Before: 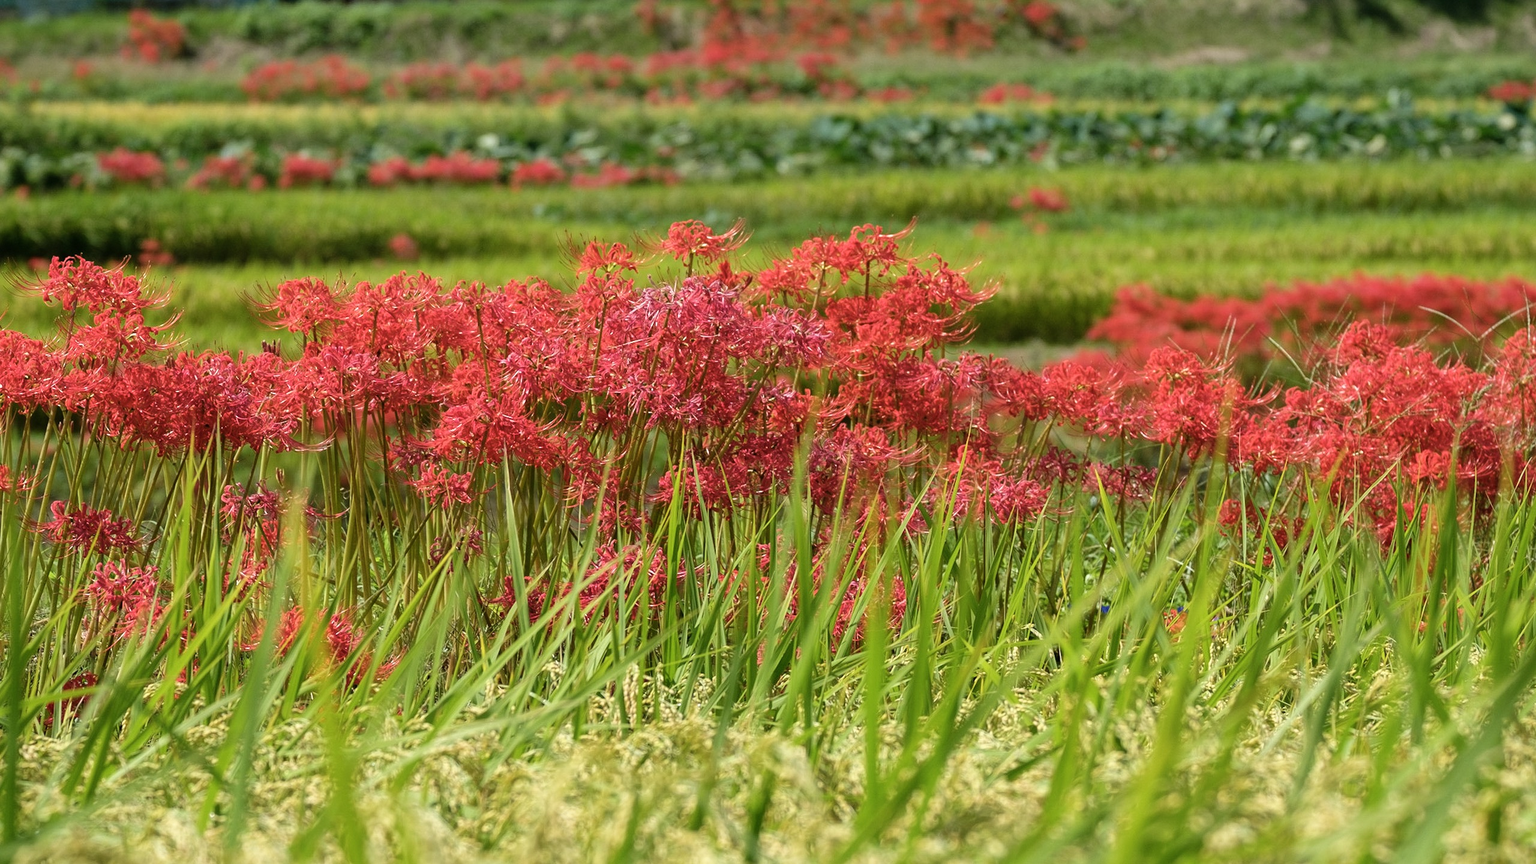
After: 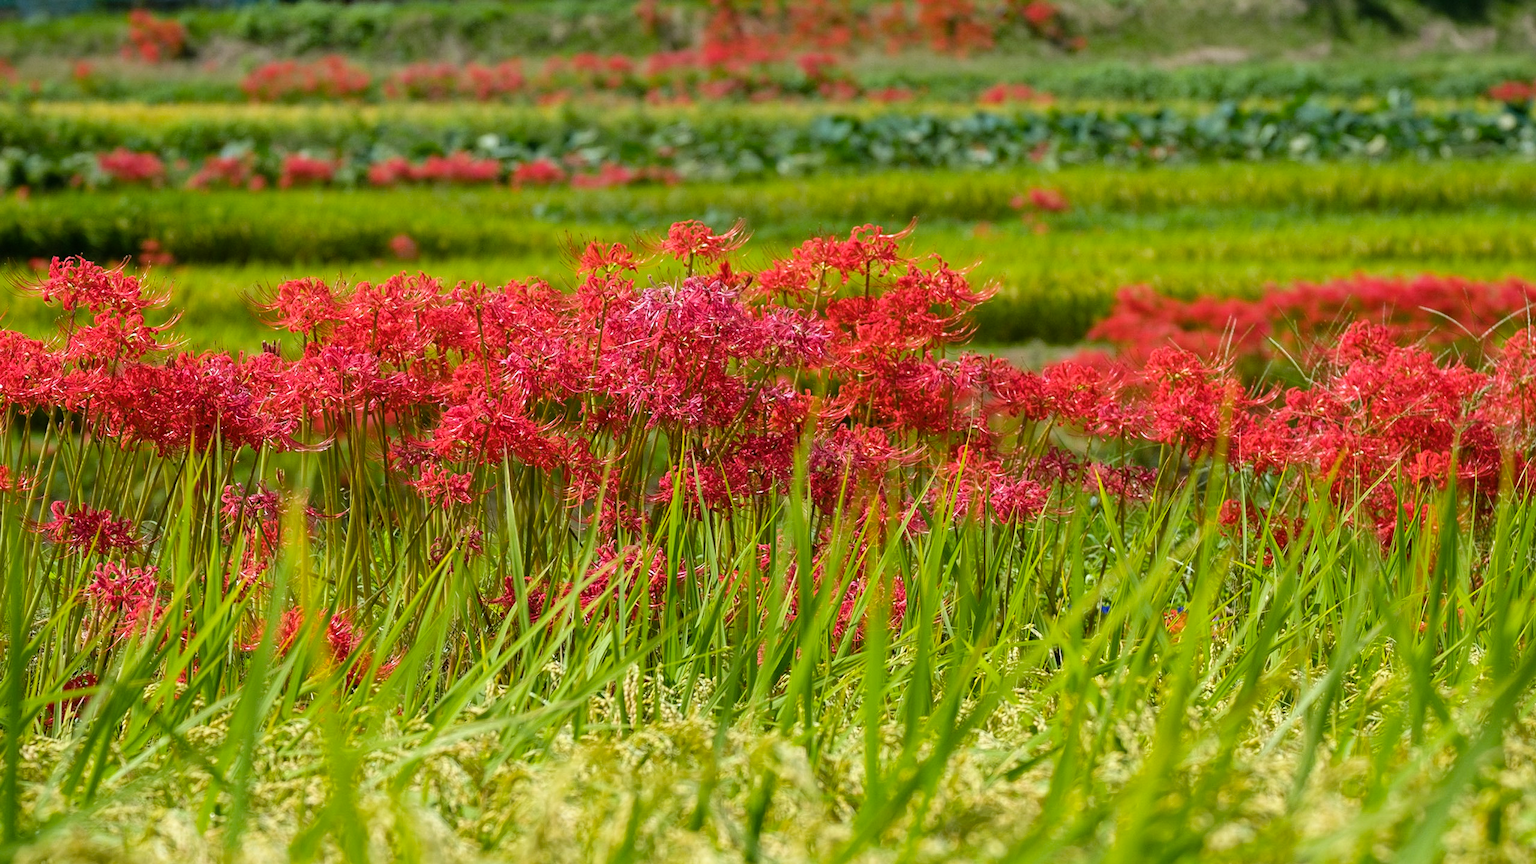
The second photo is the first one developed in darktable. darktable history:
color balance rgb: perceptual saturation grading › global saturation 20%, global vibrance 20%
white balance: red 0.984, blue 1.059
